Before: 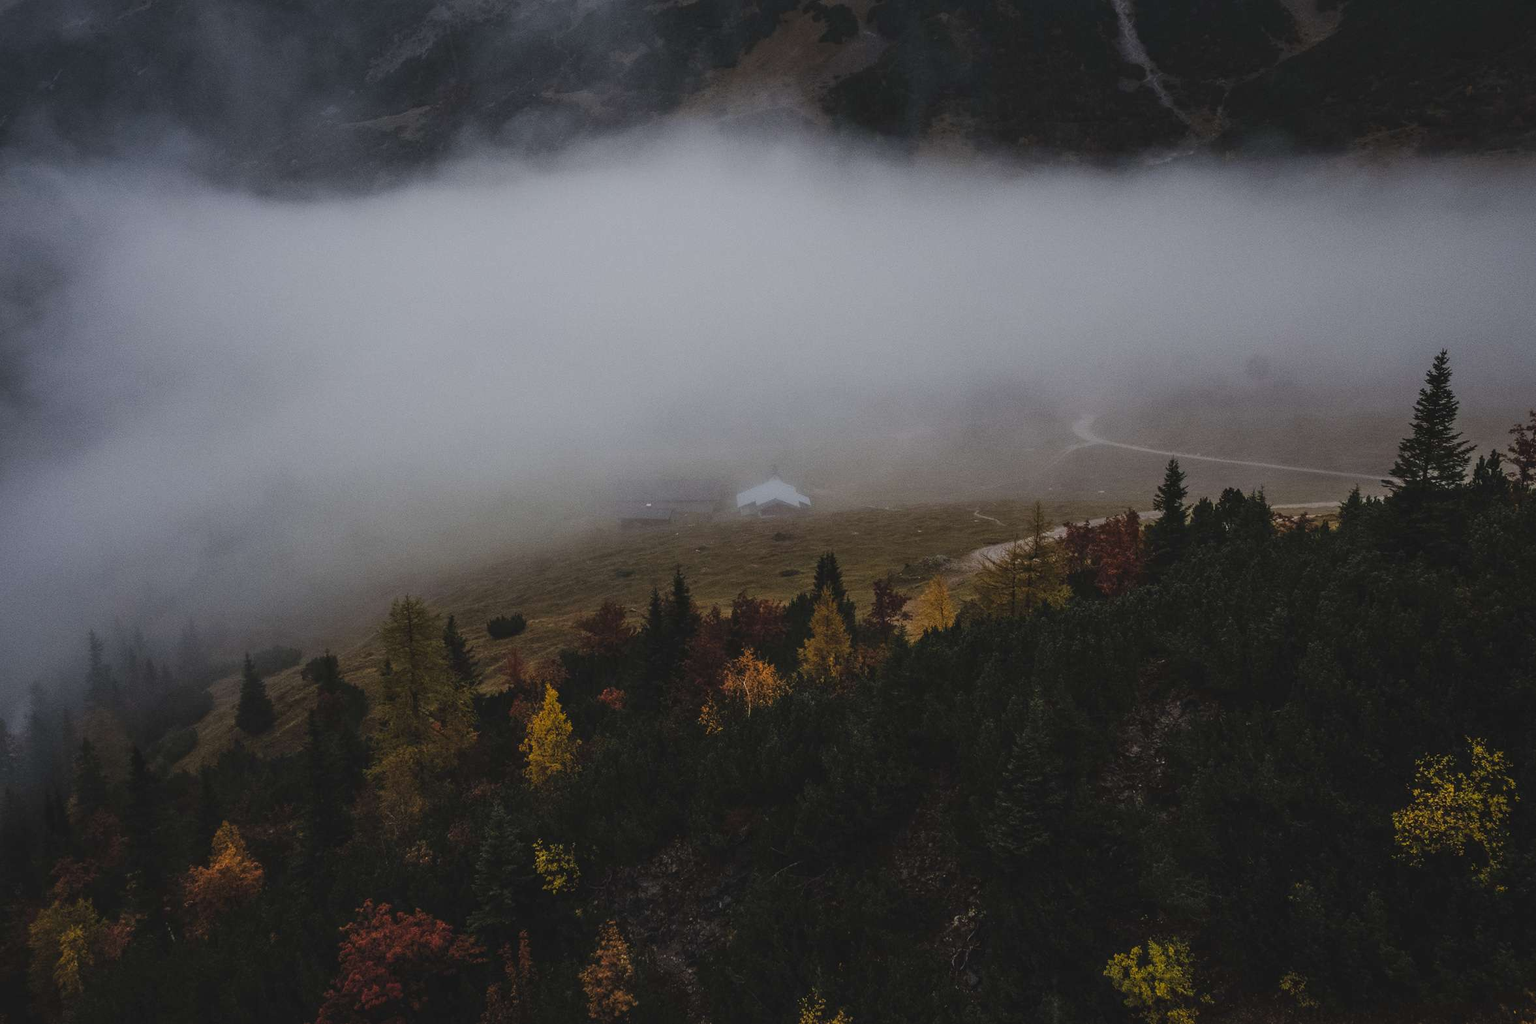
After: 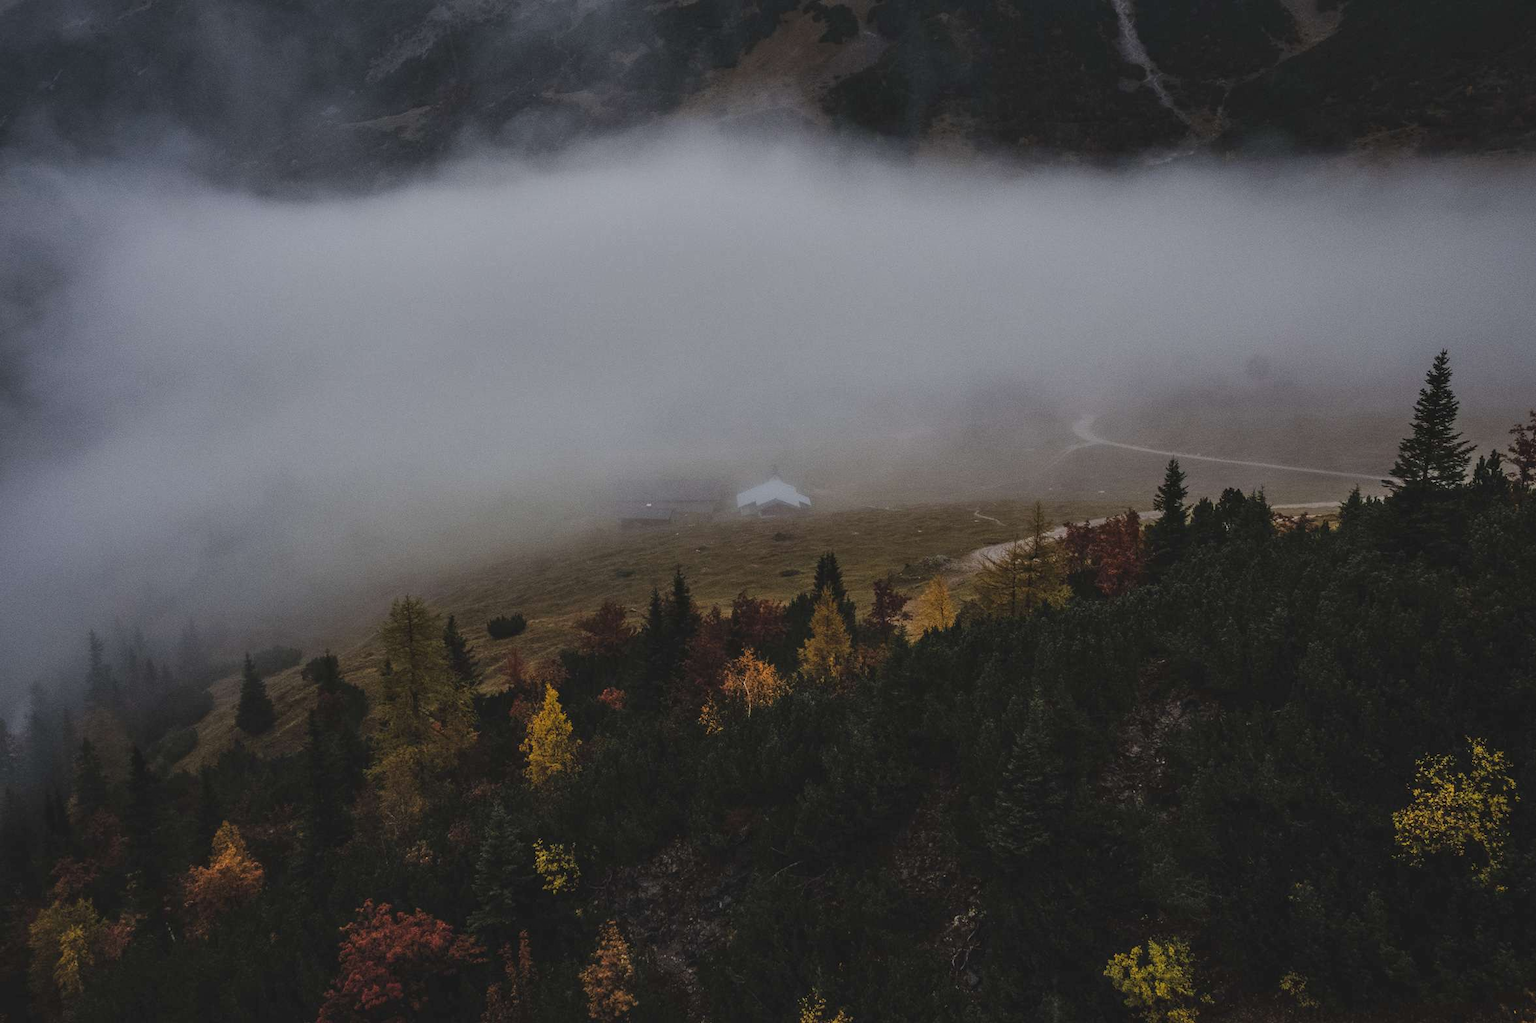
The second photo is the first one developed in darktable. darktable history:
shadows and highlights: shadows 24.32, highlights -77.78, soften with gaussian
